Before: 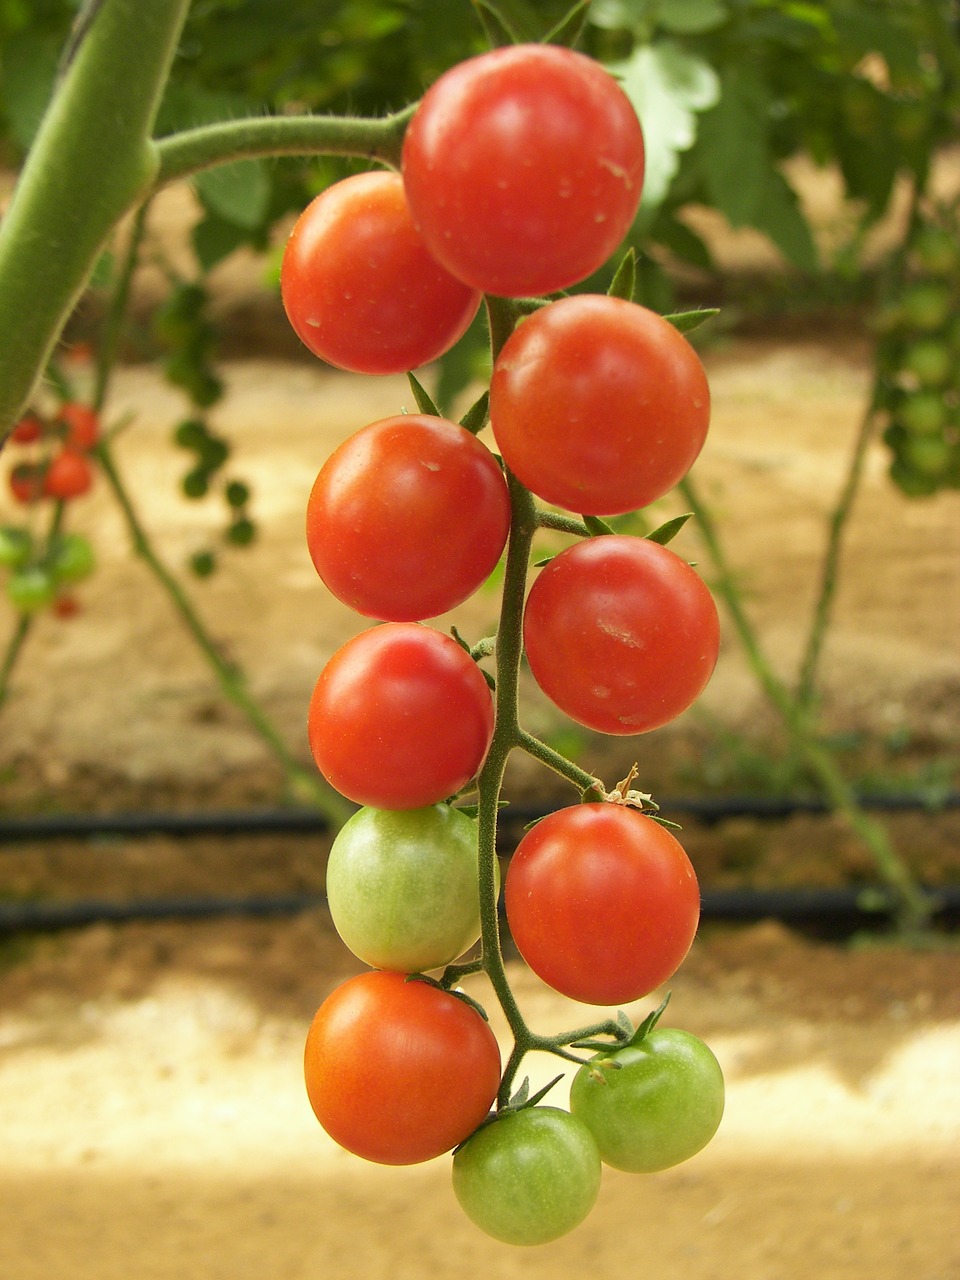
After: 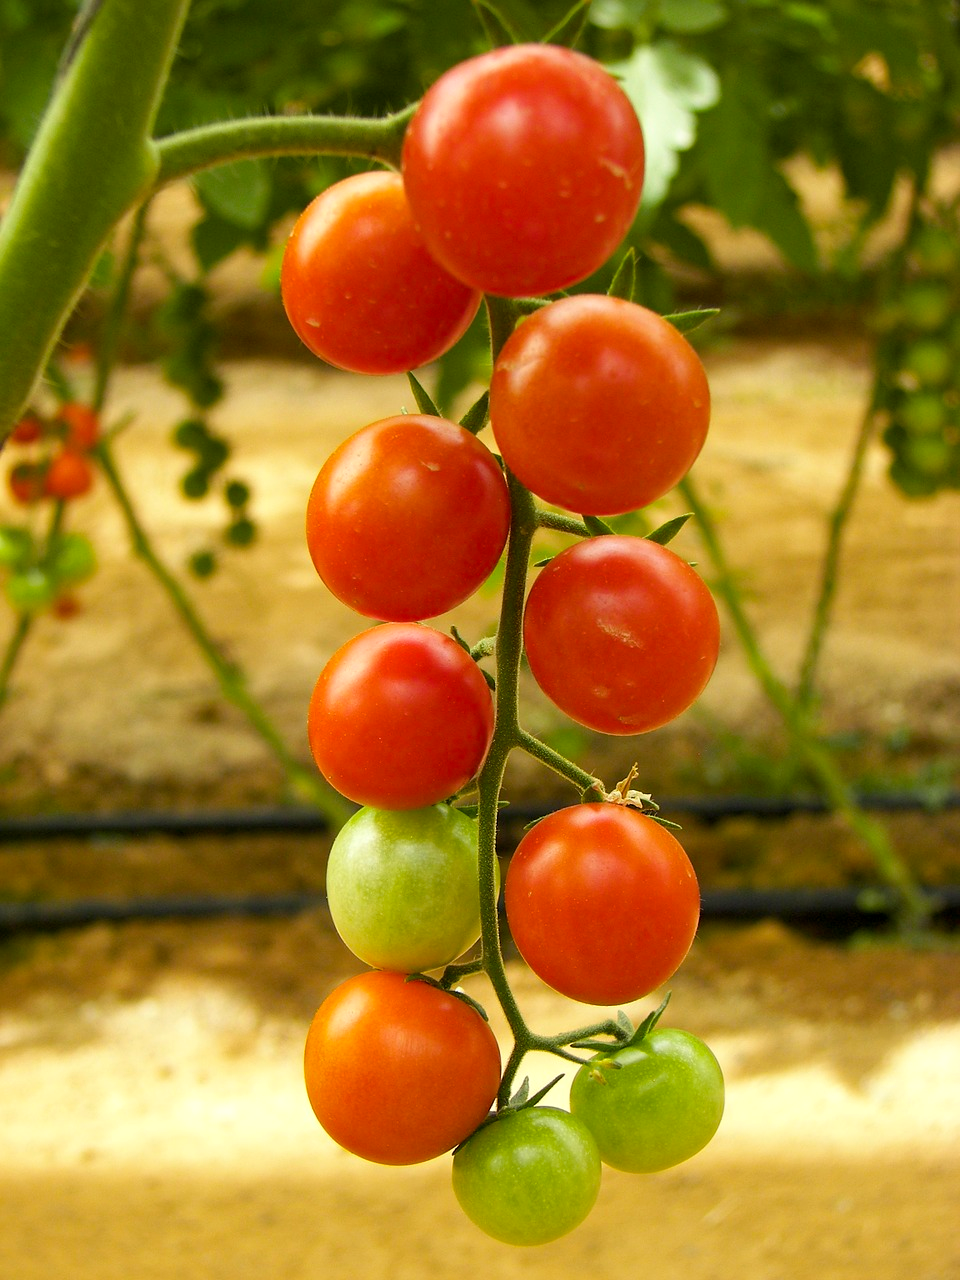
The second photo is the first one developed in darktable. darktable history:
color balance rgb: global offset › luminance -0.477%, perceptual saturation grading › global saturation 19.797%, global vibrance 4.734%, contrast 3.569%
